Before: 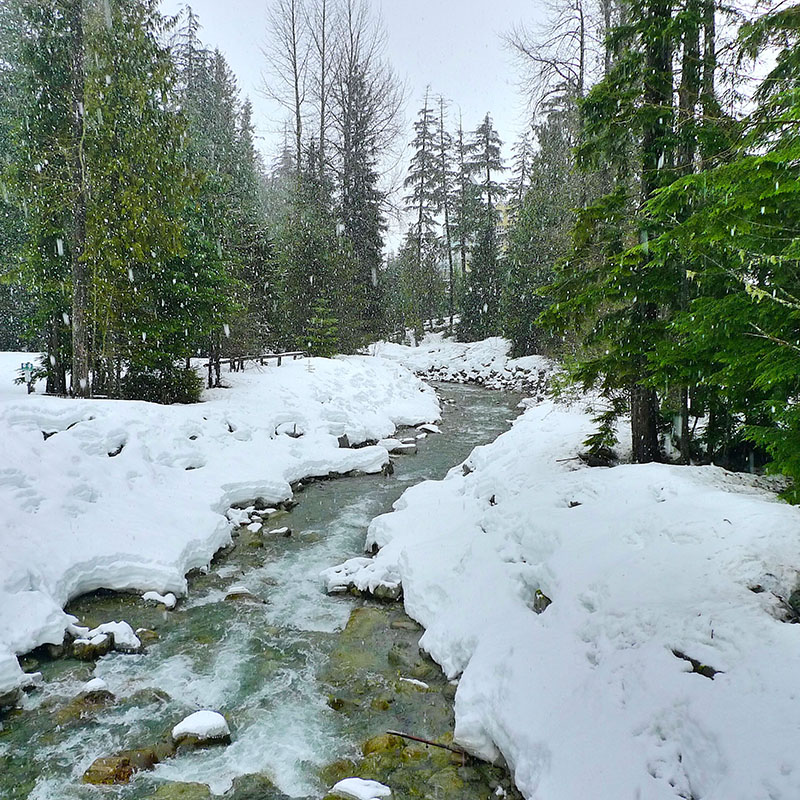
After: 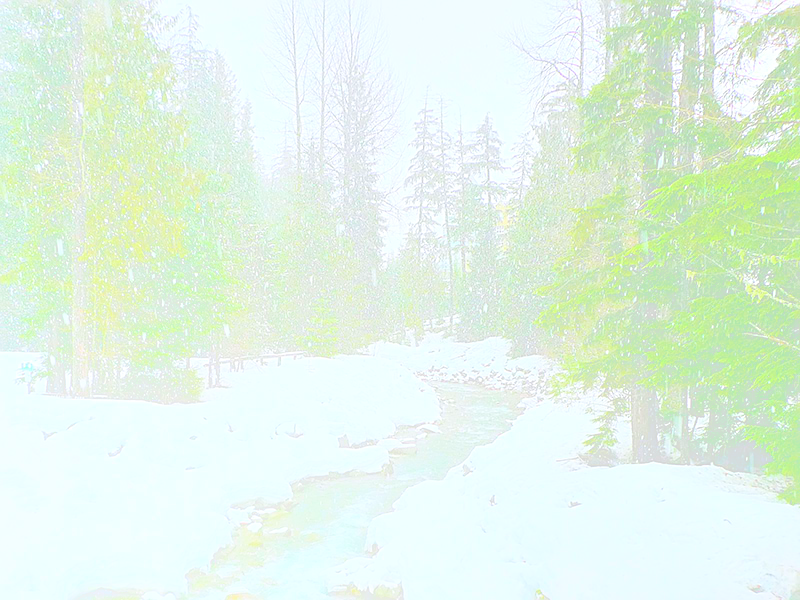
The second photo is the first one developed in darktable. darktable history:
bloom: size 70%, threshold 25%, strength 70%
sharpen: on, module defaults
crop: bottom 24.988%
exposure: black level correction 0.005, exposure 0.001 EV, compensate highlight preservation false
